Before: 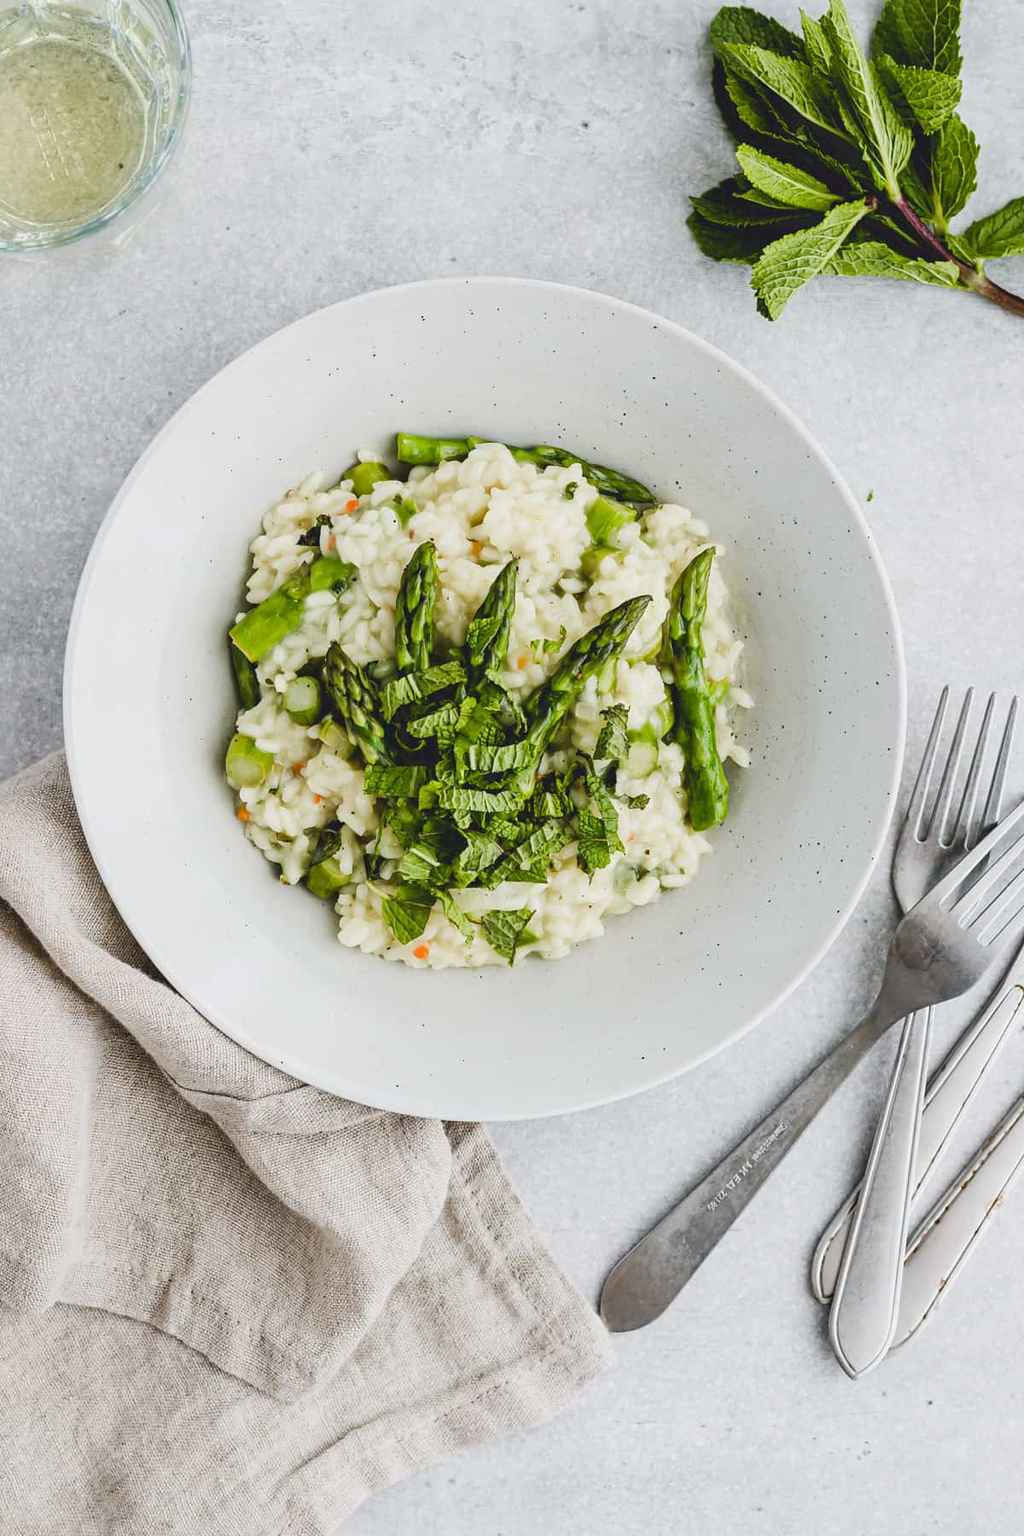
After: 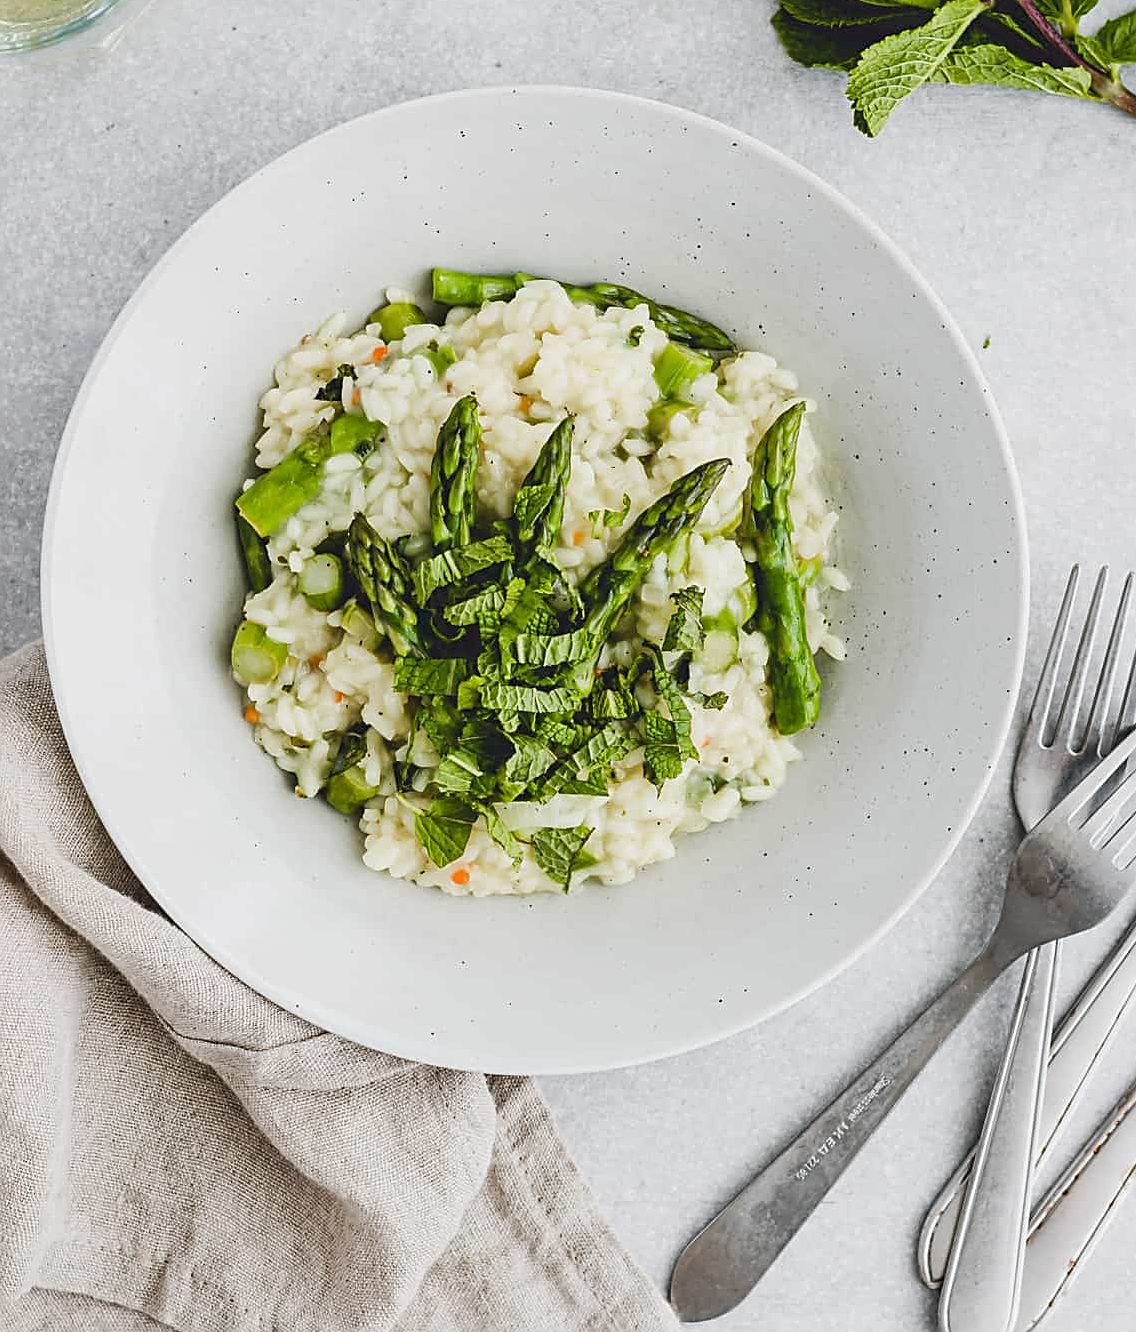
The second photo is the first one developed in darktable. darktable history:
sharpen: on, module defaults
crop and rotate: left 2.798%, top 13.323%, right 2.502%, bottom 12.641%
